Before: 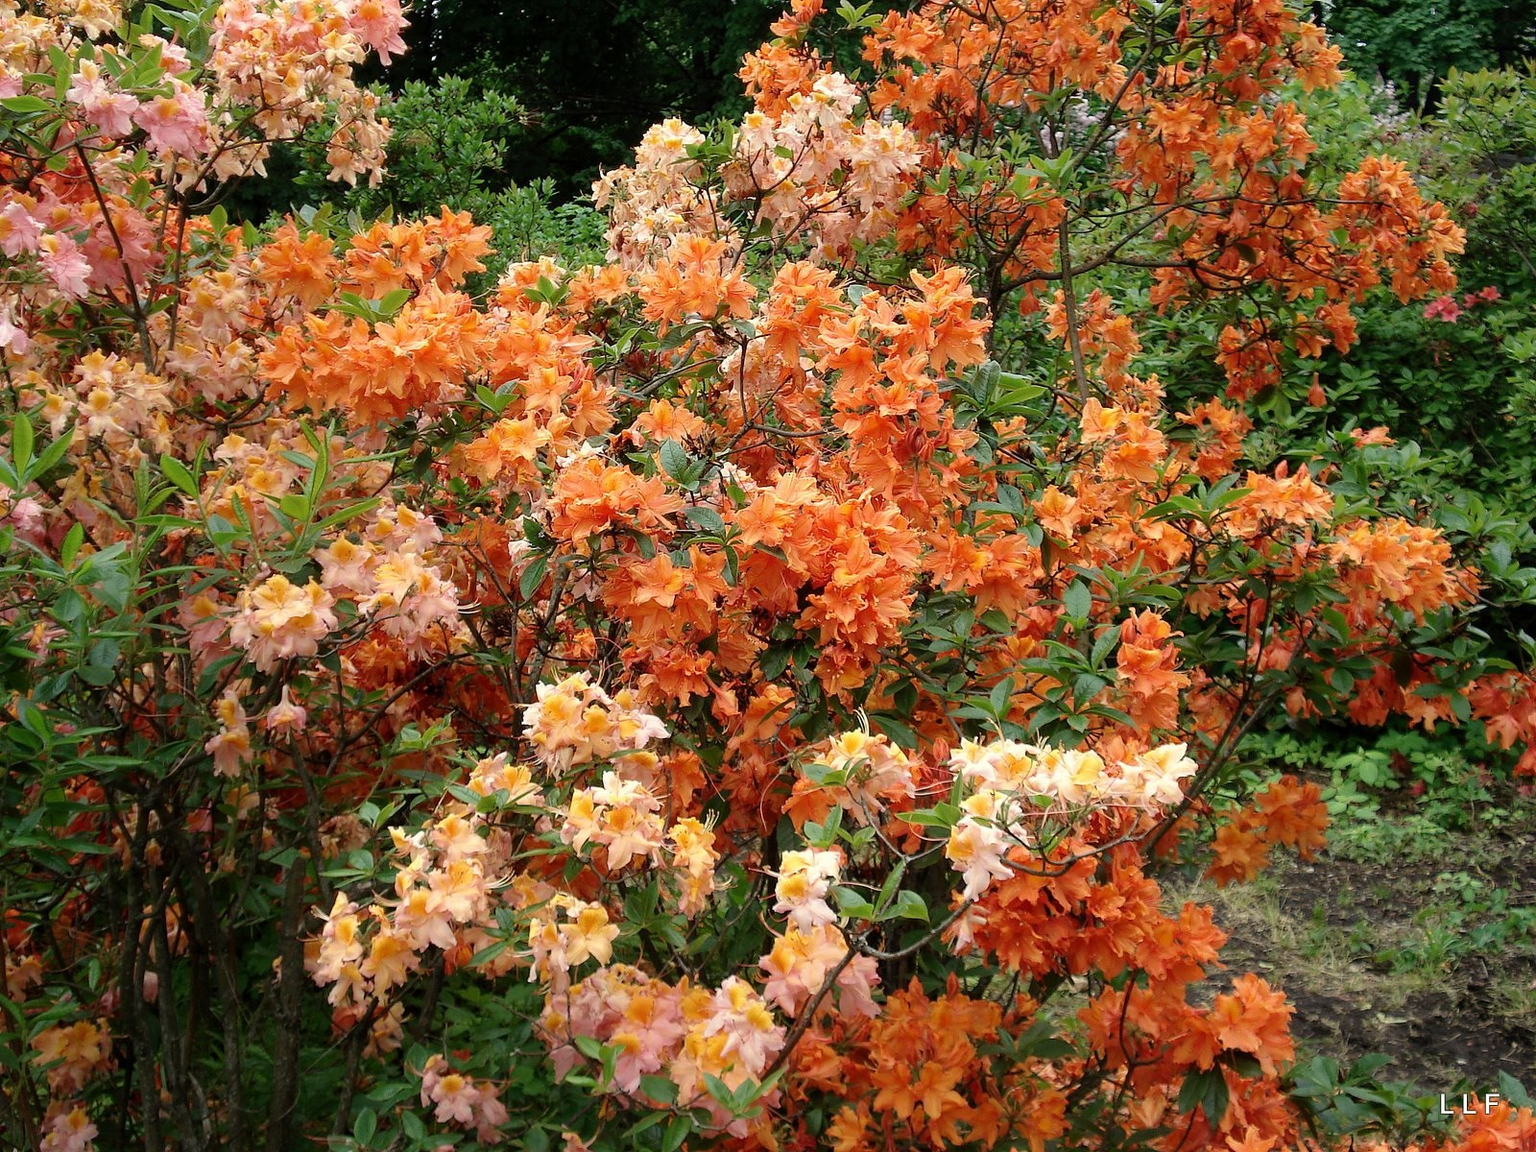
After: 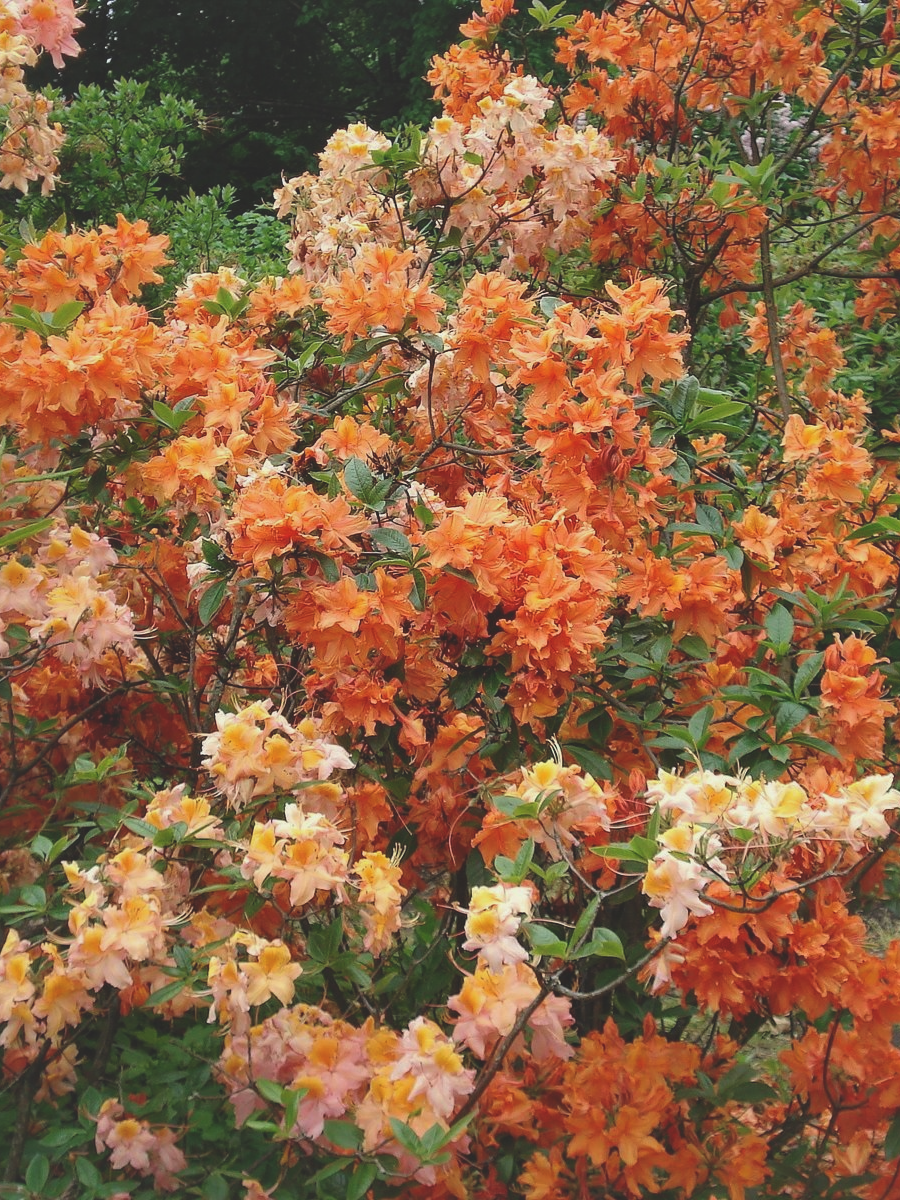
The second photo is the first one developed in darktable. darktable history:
exposure: black level correction -0.015, exposure -0.125 EV, compensate highlight preservation false
shadows and highlights: on, module defaults
crop: left 21.496%, right 22.254%
